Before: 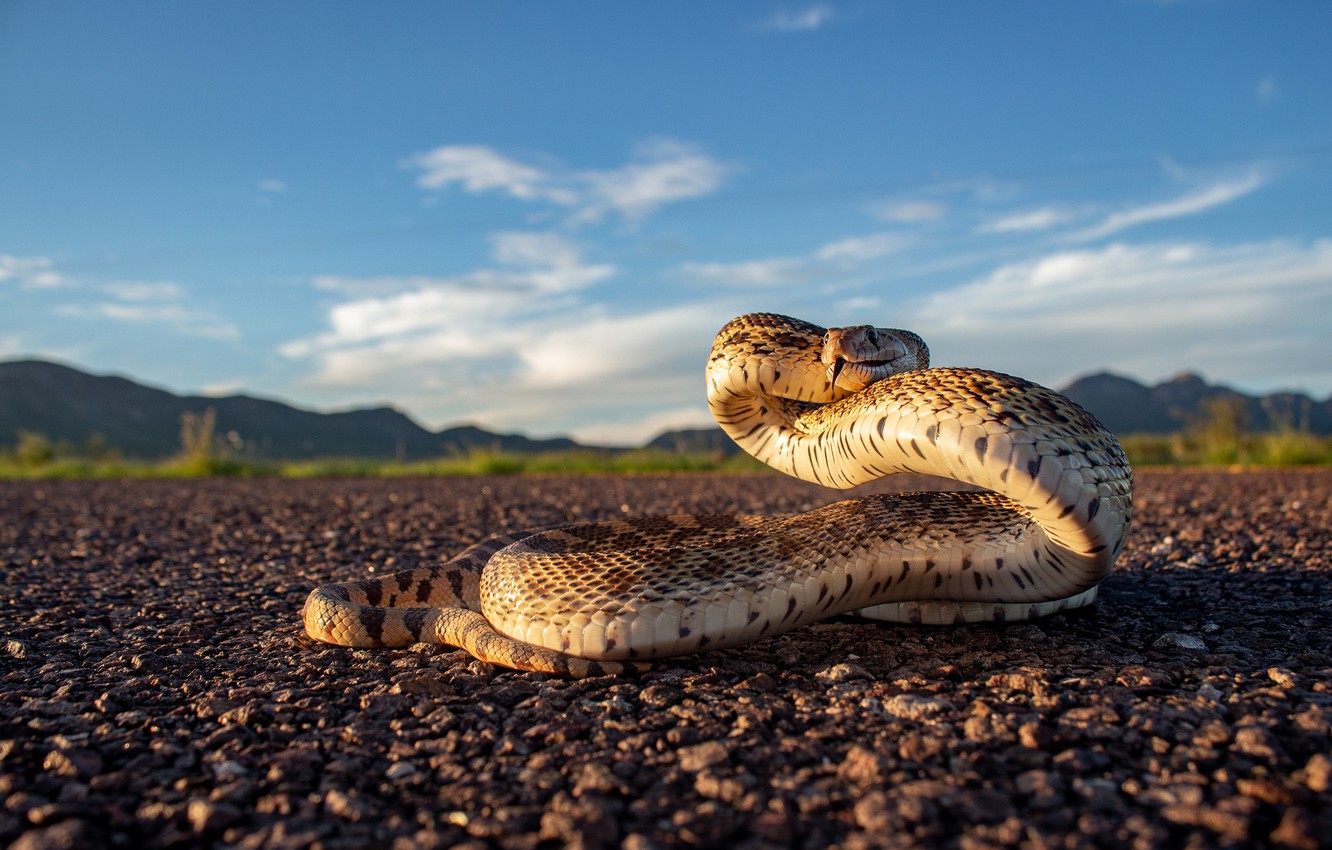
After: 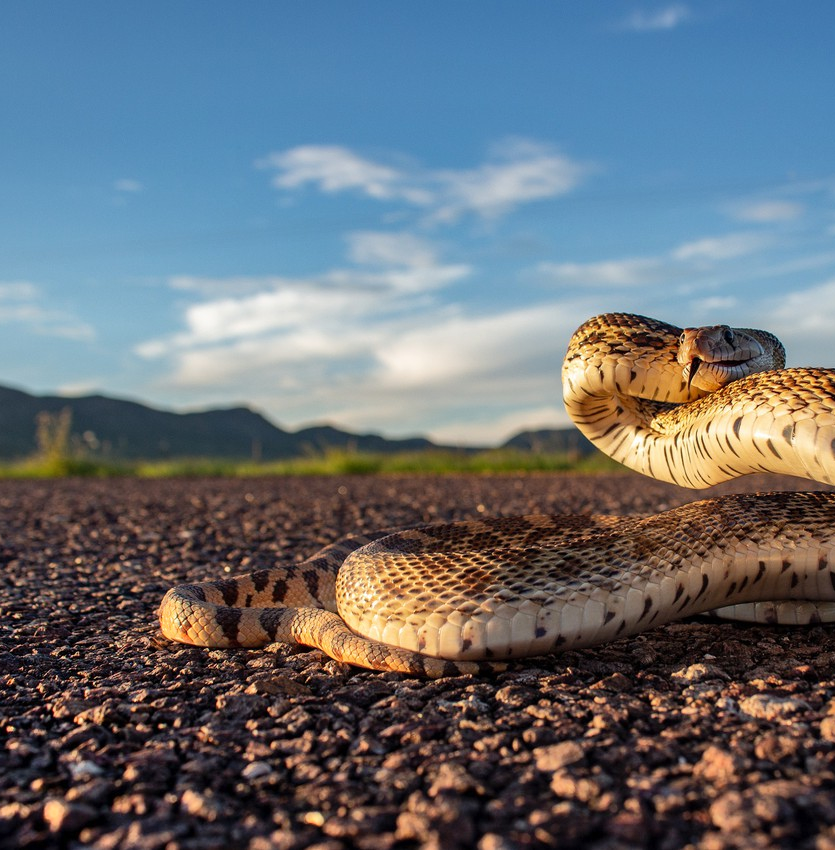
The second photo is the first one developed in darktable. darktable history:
shadows and highlights: radius 135.08, soften with gaussian
crop: left 10.854%, right 26.438%
